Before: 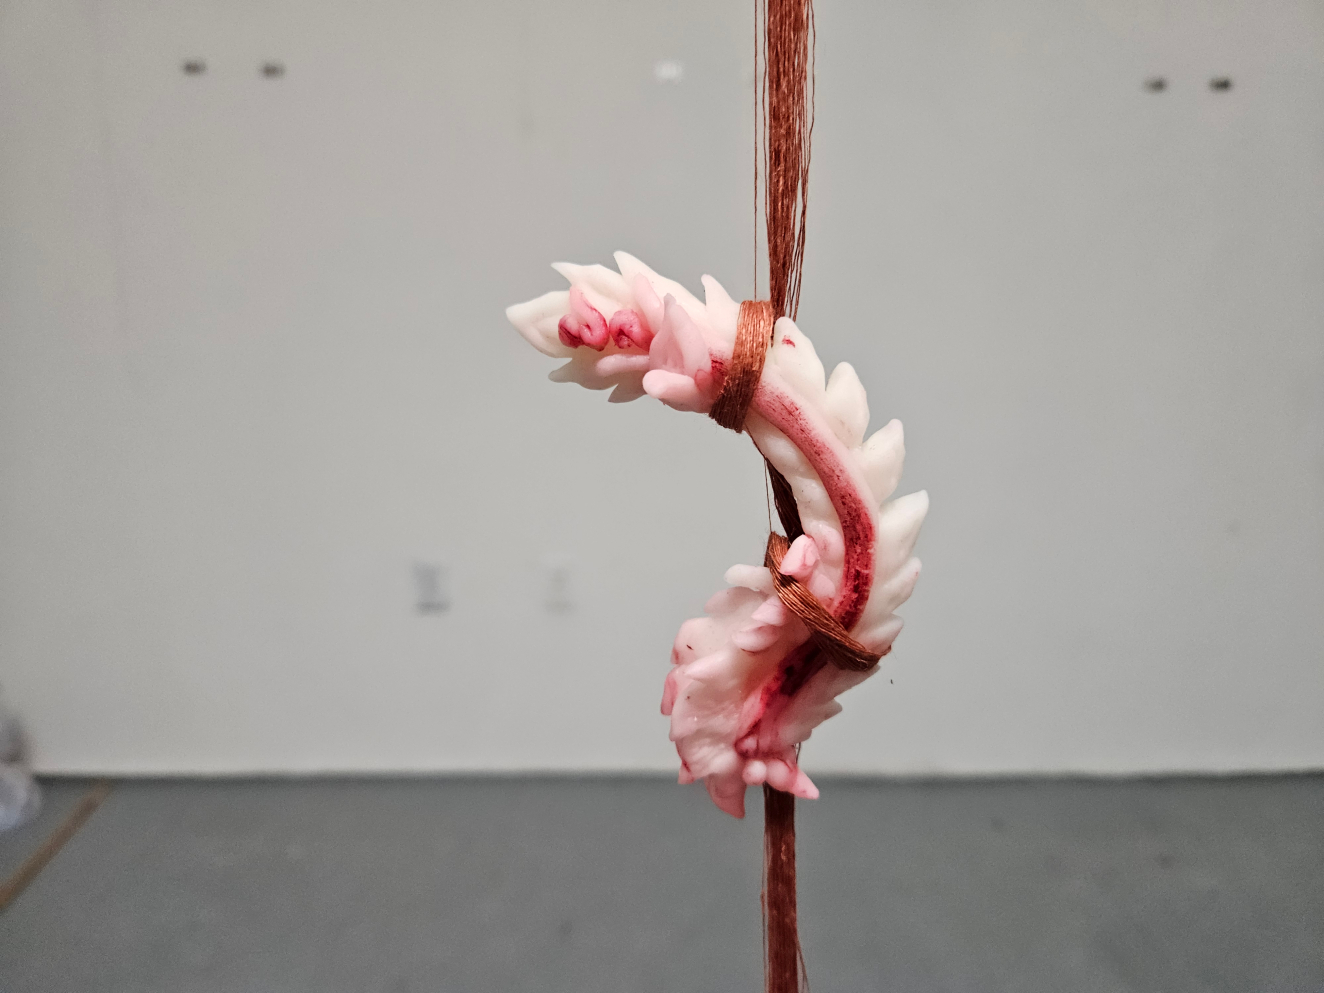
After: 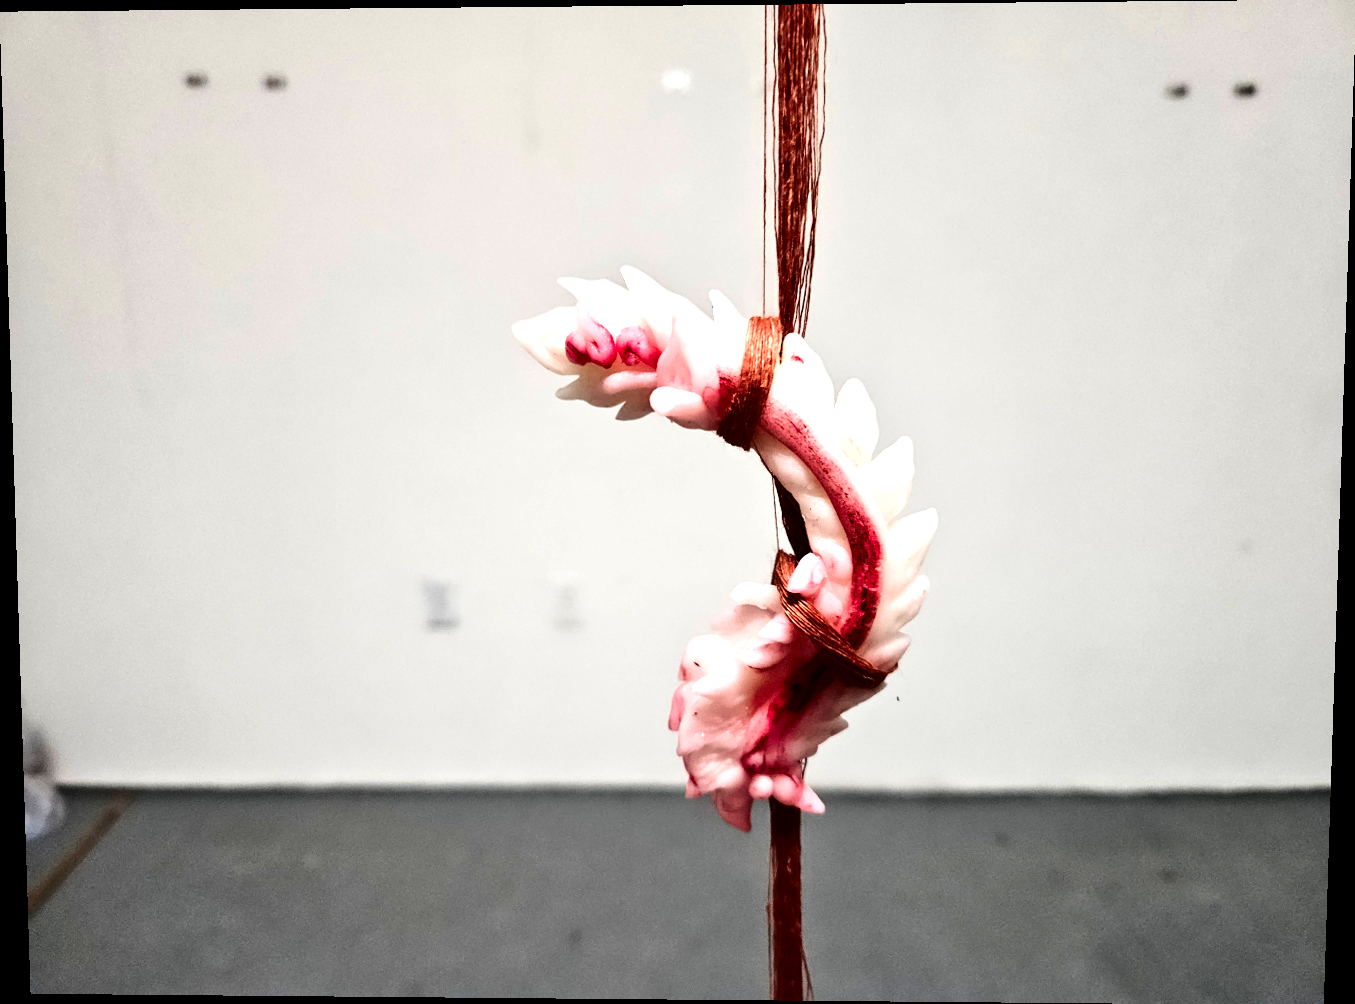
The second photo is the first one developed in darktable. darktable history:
tone equalizer: -8 EV -1.08 EV, -7 EV -1.01 EV, -6 EV -0.867 EV, -5 EV -0.578 EV, -3 EV 0.578 EV, -2 EV 0.867 EV, -1 EV 1.01 EV, +0 EV 1.08 EV, edges refinement/feathering 500, mask exposure compensation -1.57 EV, preserve details no
contrast brightness saturation: contrast 0.12, brightness -0.12, saturation 0.2
rotate and perspective: lens shift (vertical) 0.048, lens shift (horizontal) -0.024, automatic cropping off
